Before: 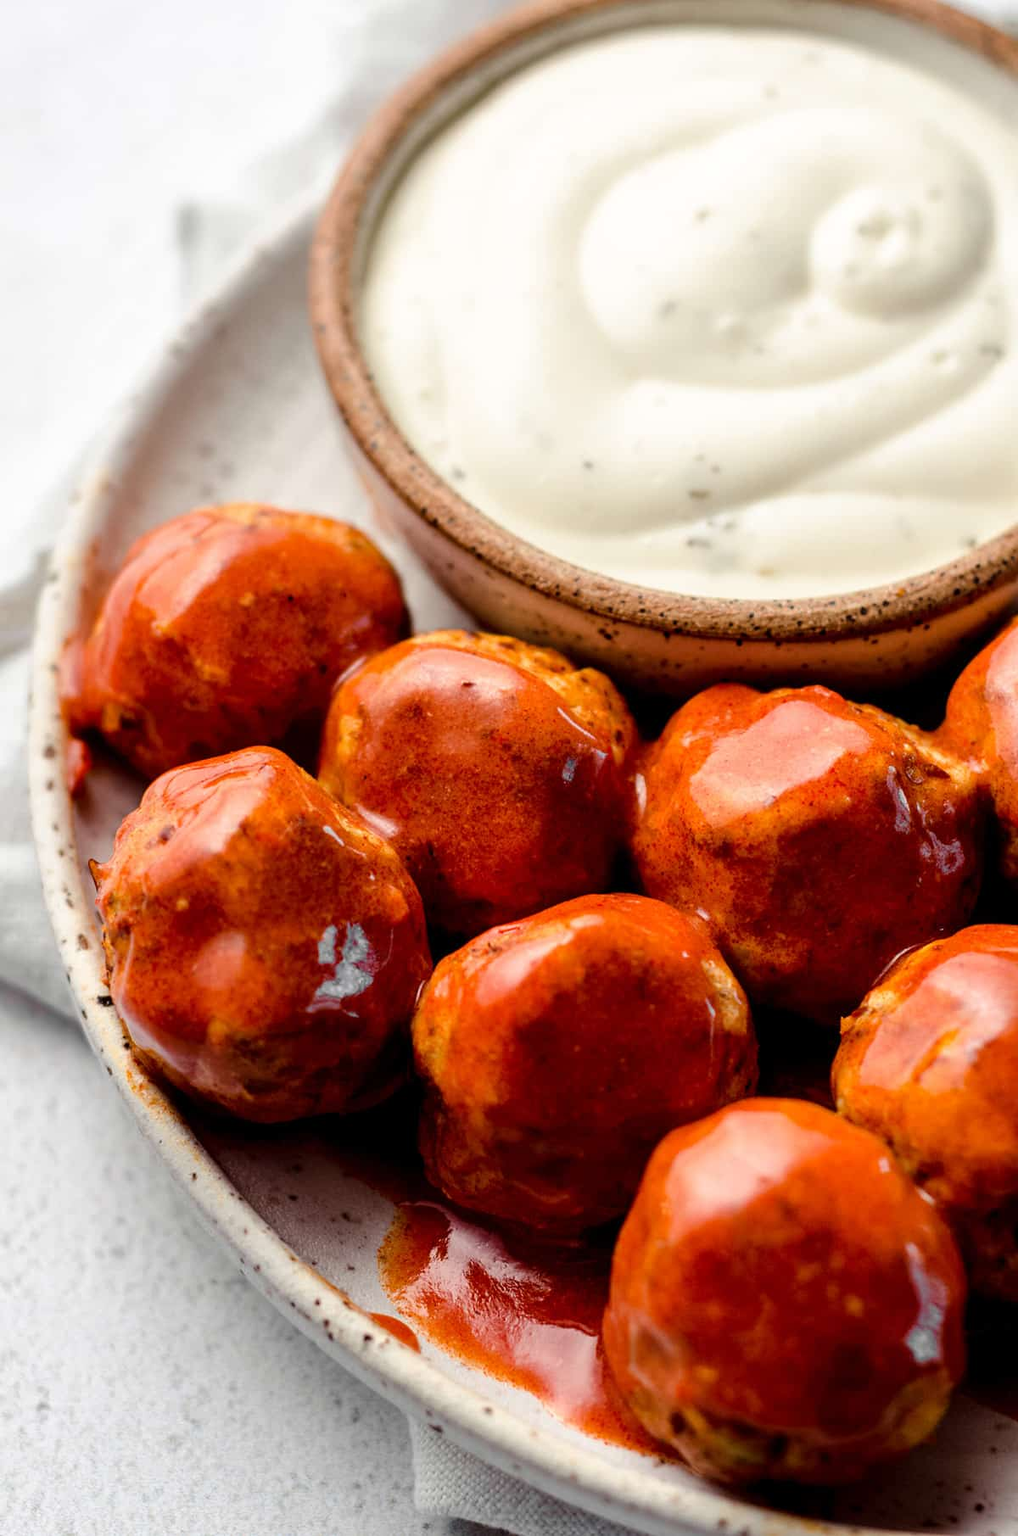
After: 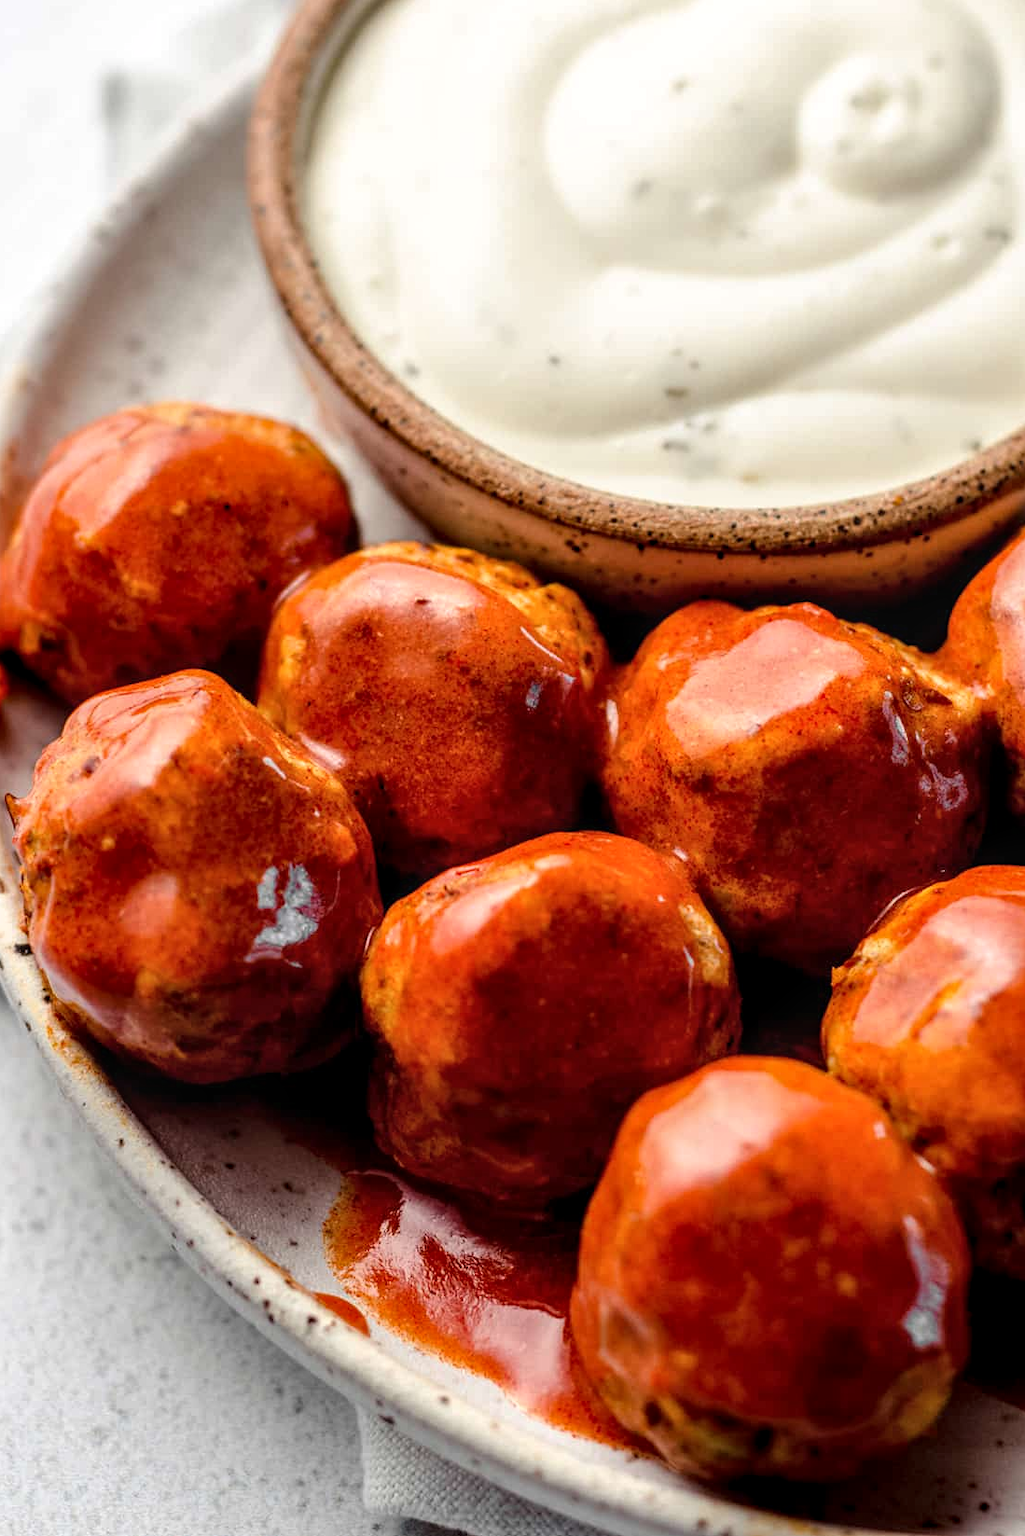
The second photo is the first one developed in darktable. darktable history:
crop and rotate: left 8.268%, top 9.039%
local contrast: on, module defaults
